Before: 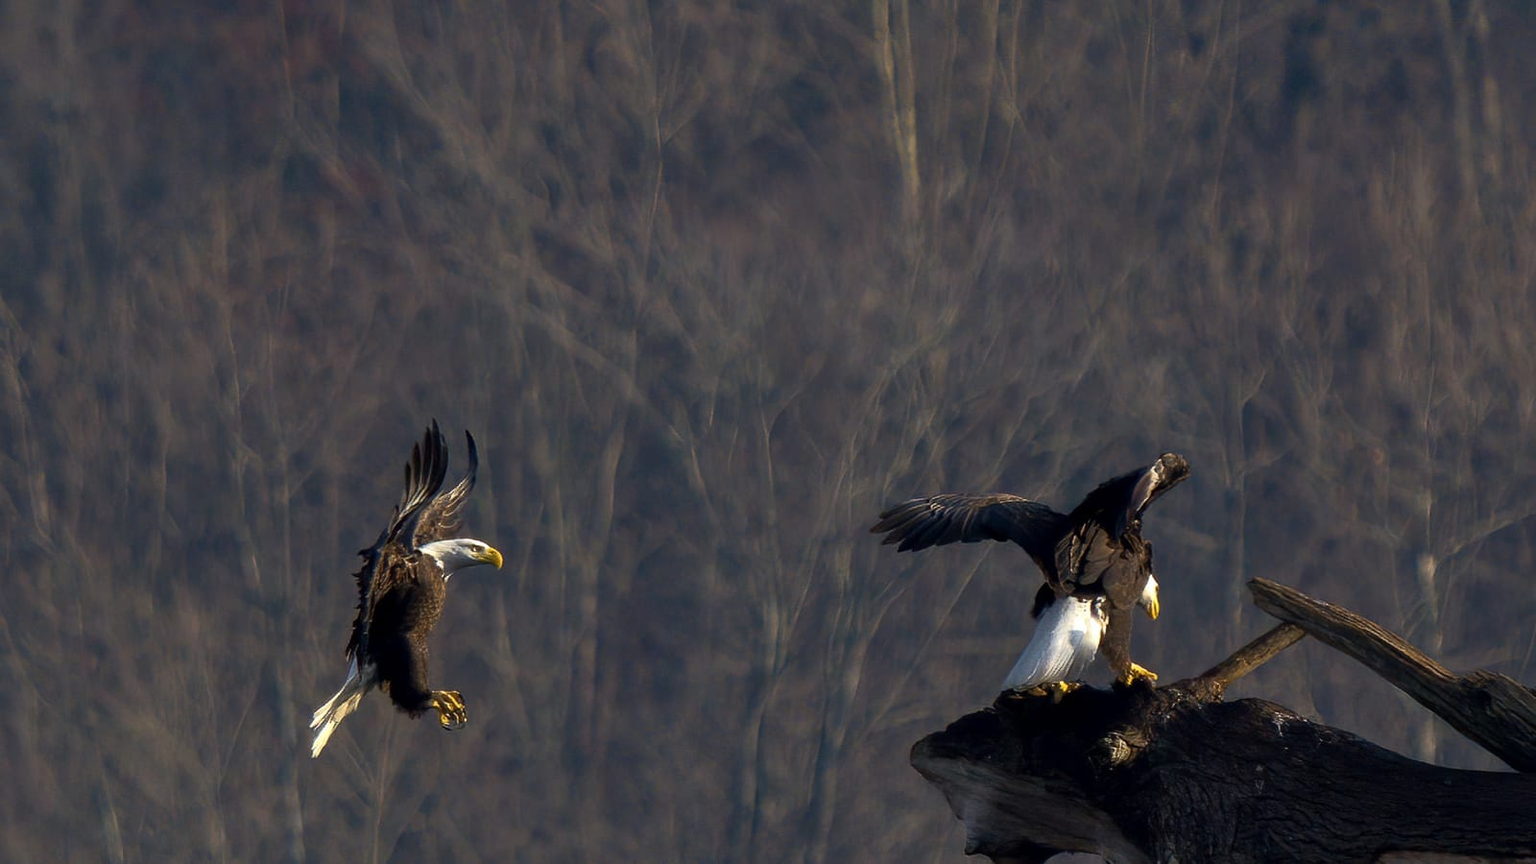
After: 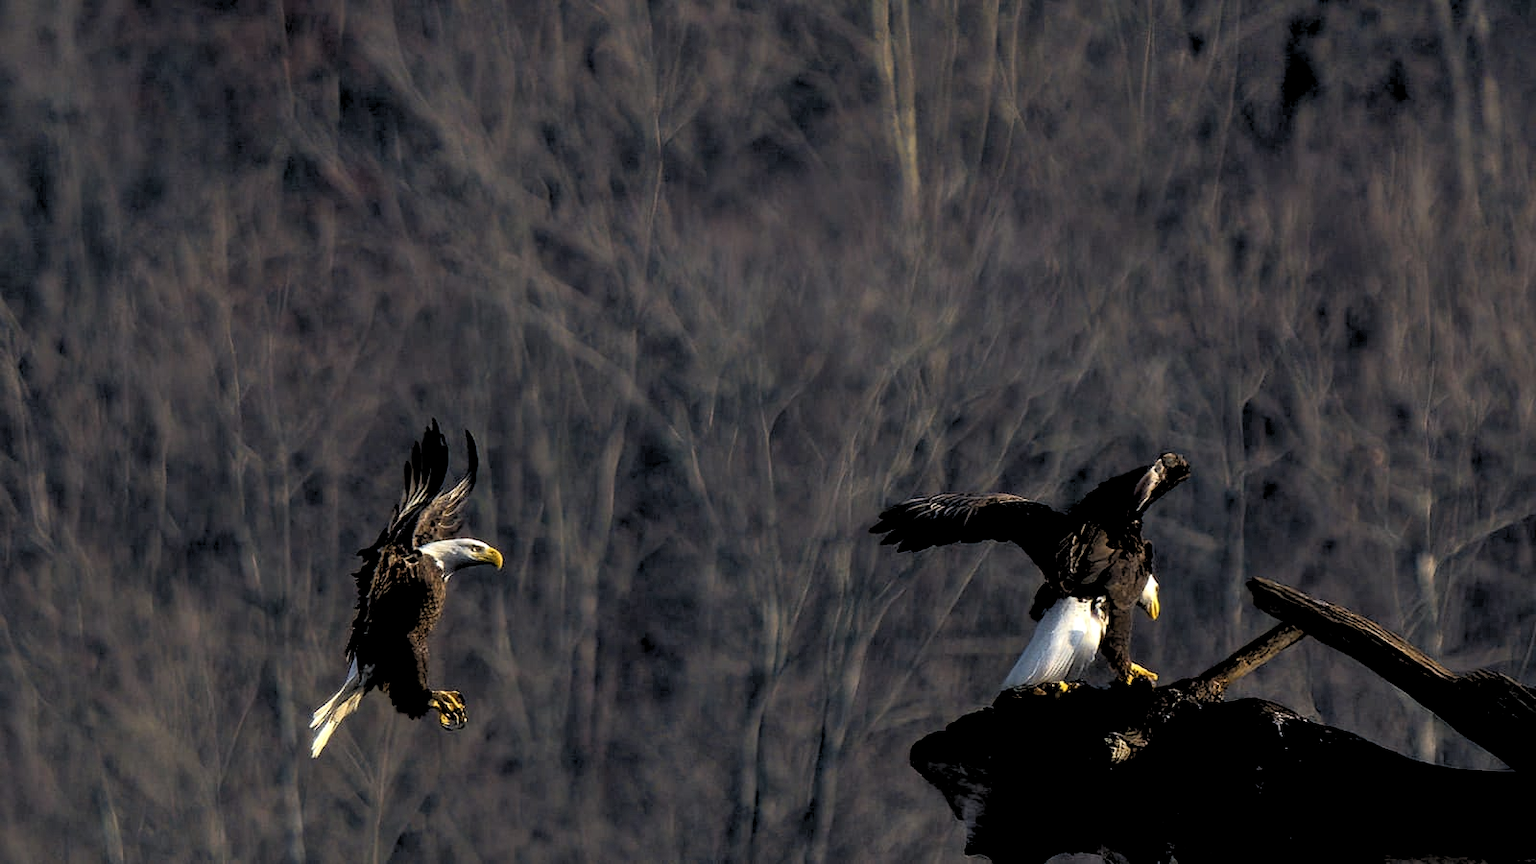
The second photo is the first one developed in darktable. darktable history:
shadows and highlights: shadows 20.91, highlights -35.45, soften with gaussian
rgb levels: levels [[0.029, 0.461, 0.922], [0, 0.5, 1], [0, 0.5, 1]]
exposure: exposure 0.014 EV, compensate highlight preservation false
